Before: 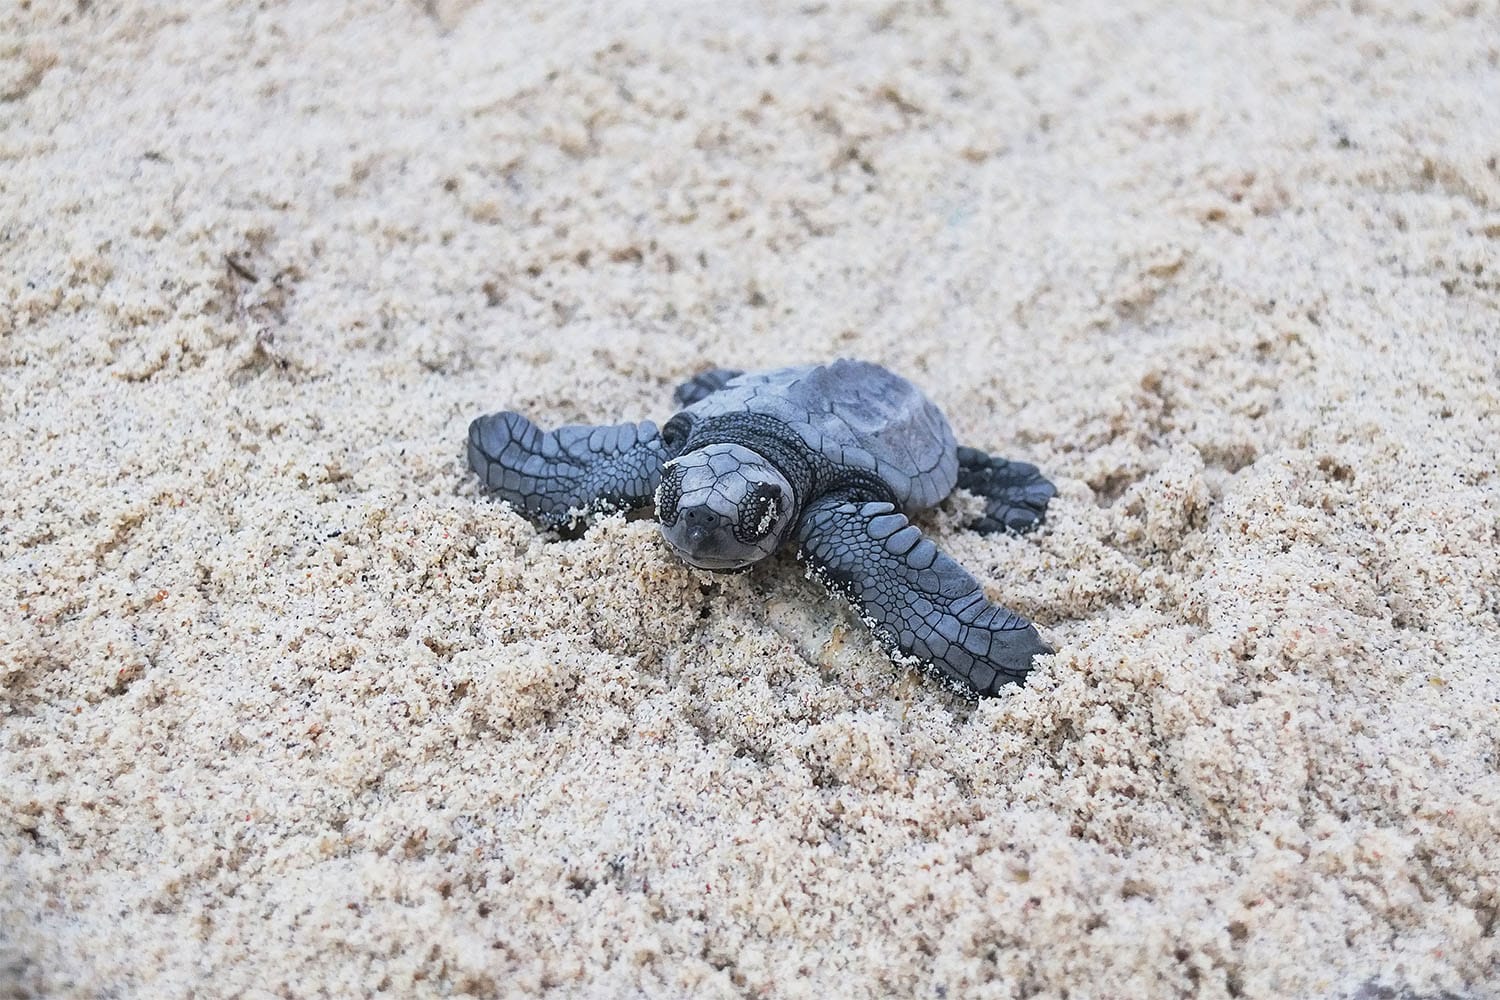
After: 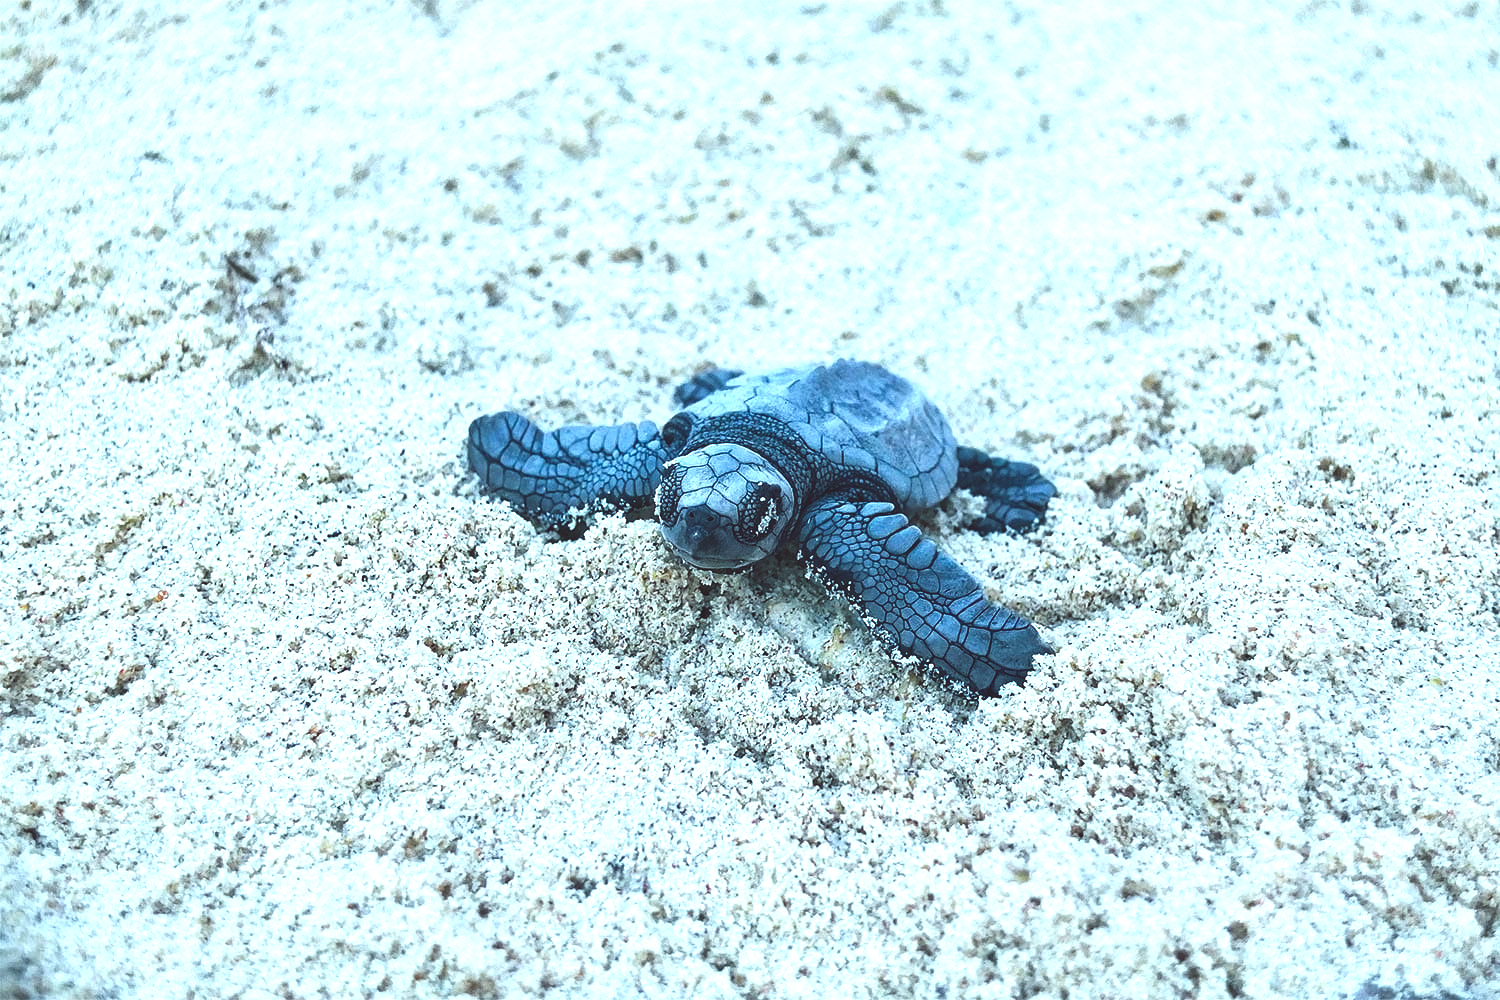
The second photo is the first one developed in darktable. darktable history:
color zones: curves: ch0 [(0.224, 0.526) (0.75, 0.5)]; ch1 [(0.055, 0.526) (0.224, 0.761) (0.377, 0.526) (0.75, 0.5)]
color balance rgb: shadows lift › luminance -7.7%, shadows lift › chroma 2.13%, shadows lift › hue 200.79°, power › luminance -7.77%, power › chroma 2.27%, power › hue 220.69°, highlights gain › luminance 15.15%, highlights gain › chroma 4%, highlights gain › hue 209.35°, global offset › luminance -0.21%, global offset › chroma 0.27%, perceptual saturation grading › global saturation 24.42%, perceptual saturation grading › highlights -24.42%, perceptual saturation grading › mid-tones 24.42%, perceptual saturation grading › shadows 40%, perceptual brilliance grading › global brilliance -5%, perceptual brilliance grading › highlights 24.42%, perceptual brilliance grading › mid-tones 7%, perceptual brilliance grading › shadows -5%
exposure: black level correction -0.025, exposure -0.117 EV, compensate highlight preservation false
